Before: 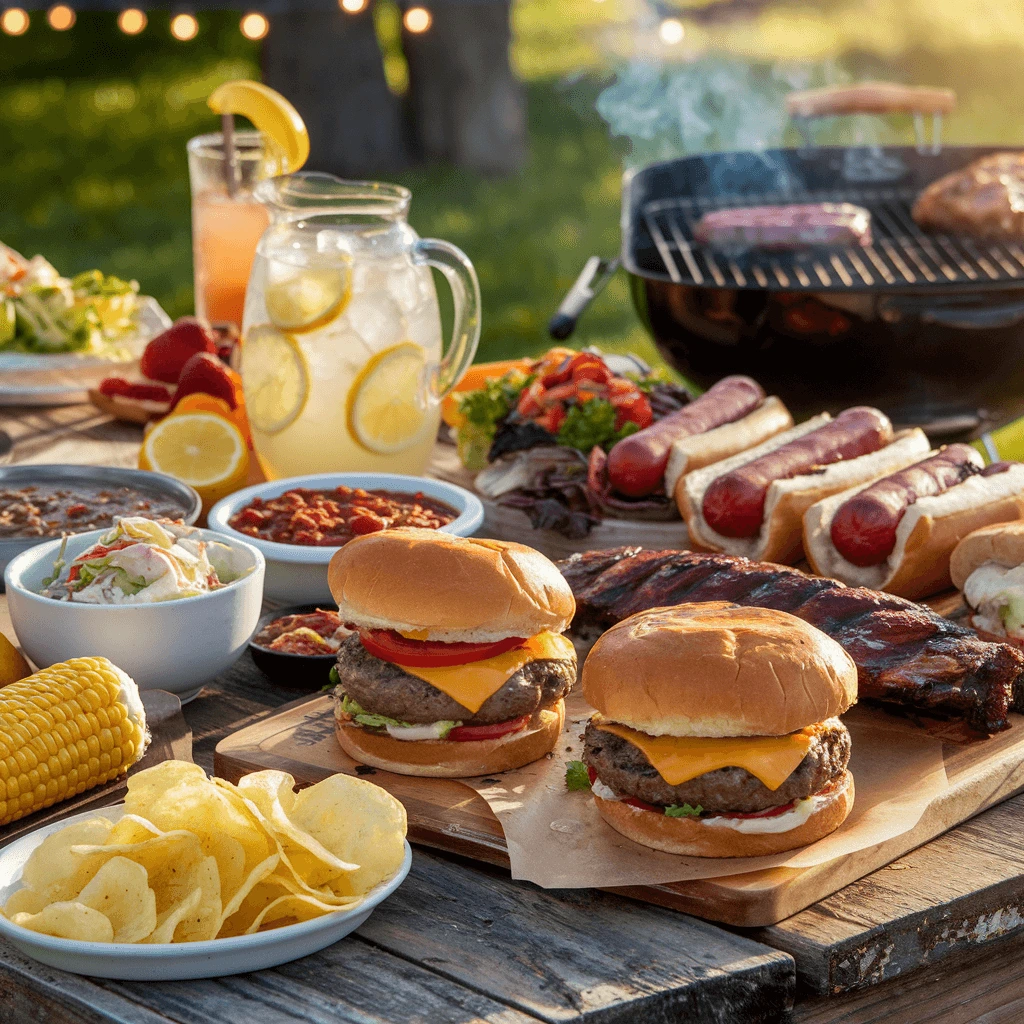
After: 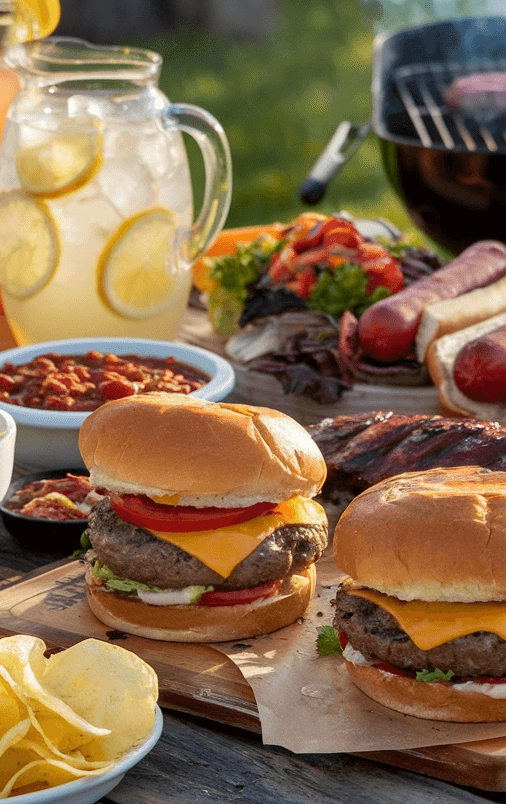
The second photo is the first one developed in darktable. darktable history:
rgb levels: preserve colors max RGB
crop and rotate: angle 0.02°, left 24.353%, top 13.219%, right 26.156%, bottom 8.224%
